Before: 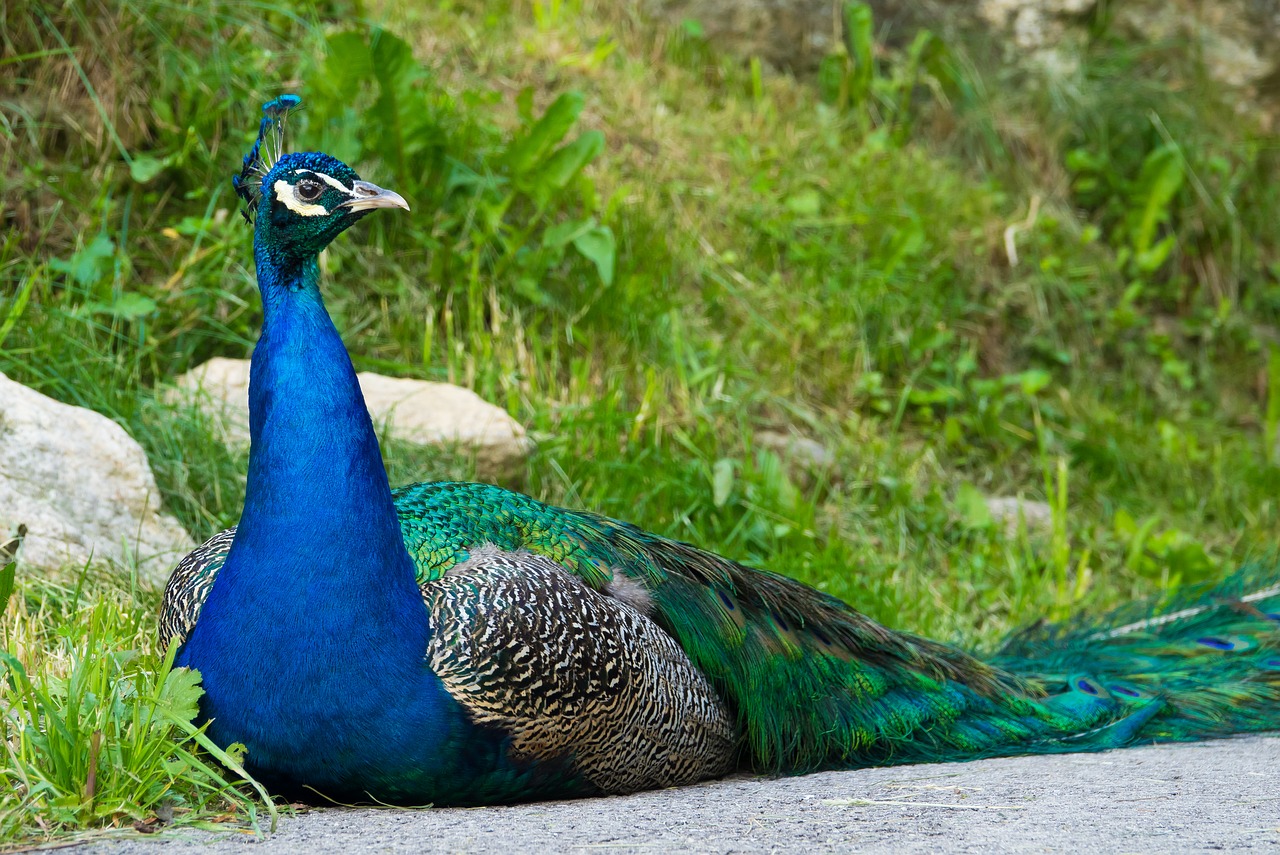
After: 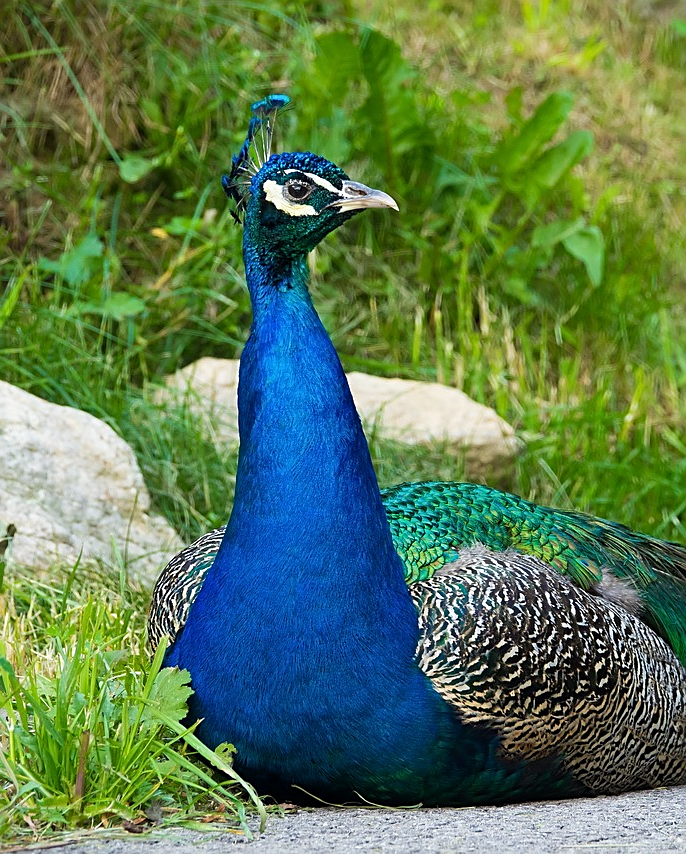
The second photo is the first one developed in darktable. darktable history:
crop: left 0.862%, right 45.514%, bottom 0.079%
sharpen: on, module defaults
